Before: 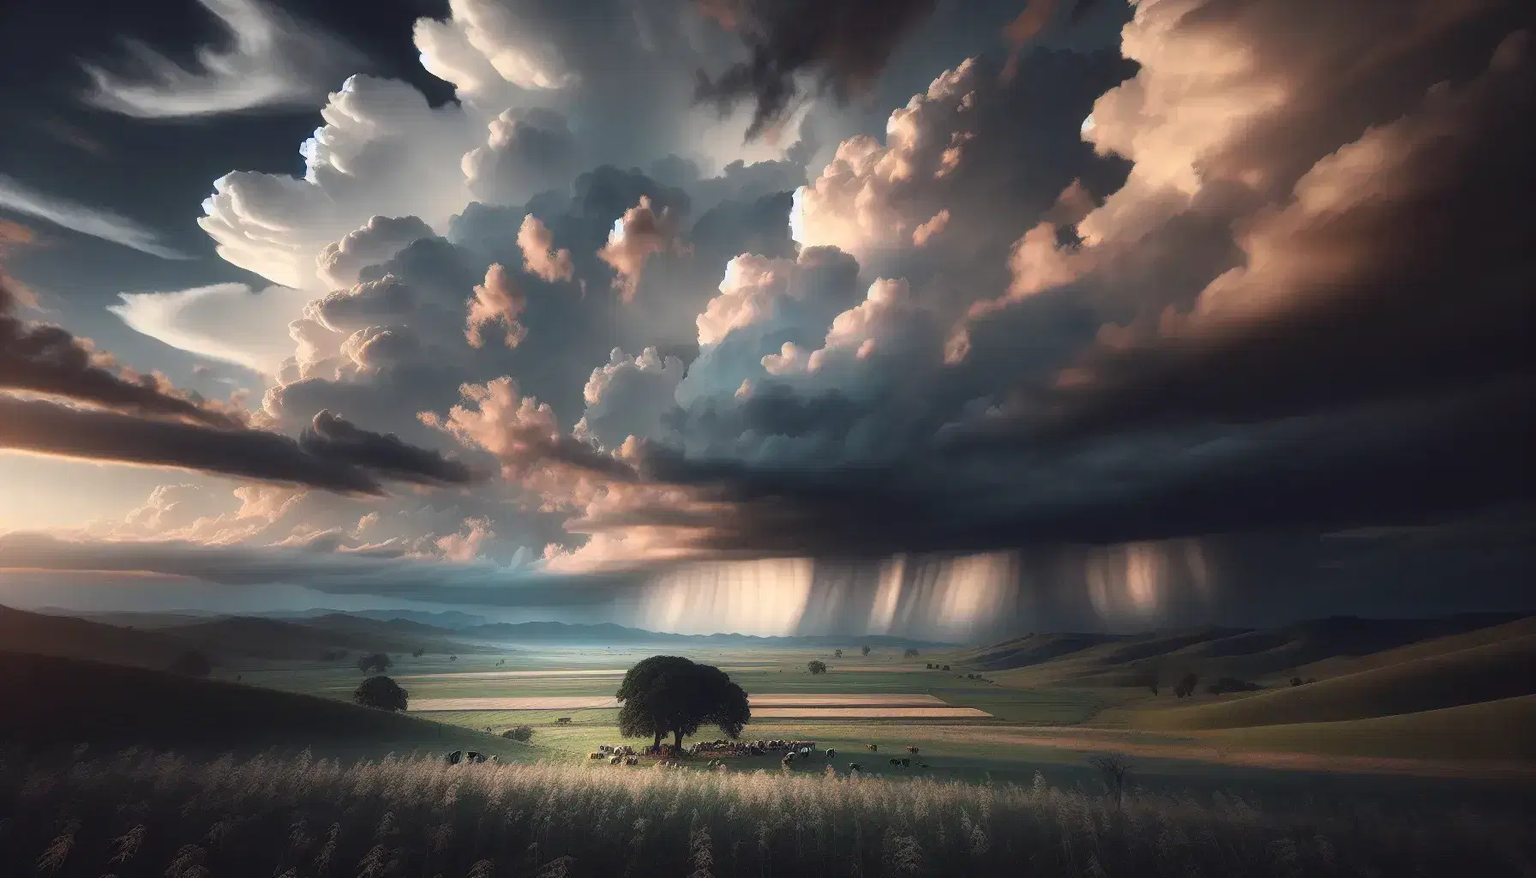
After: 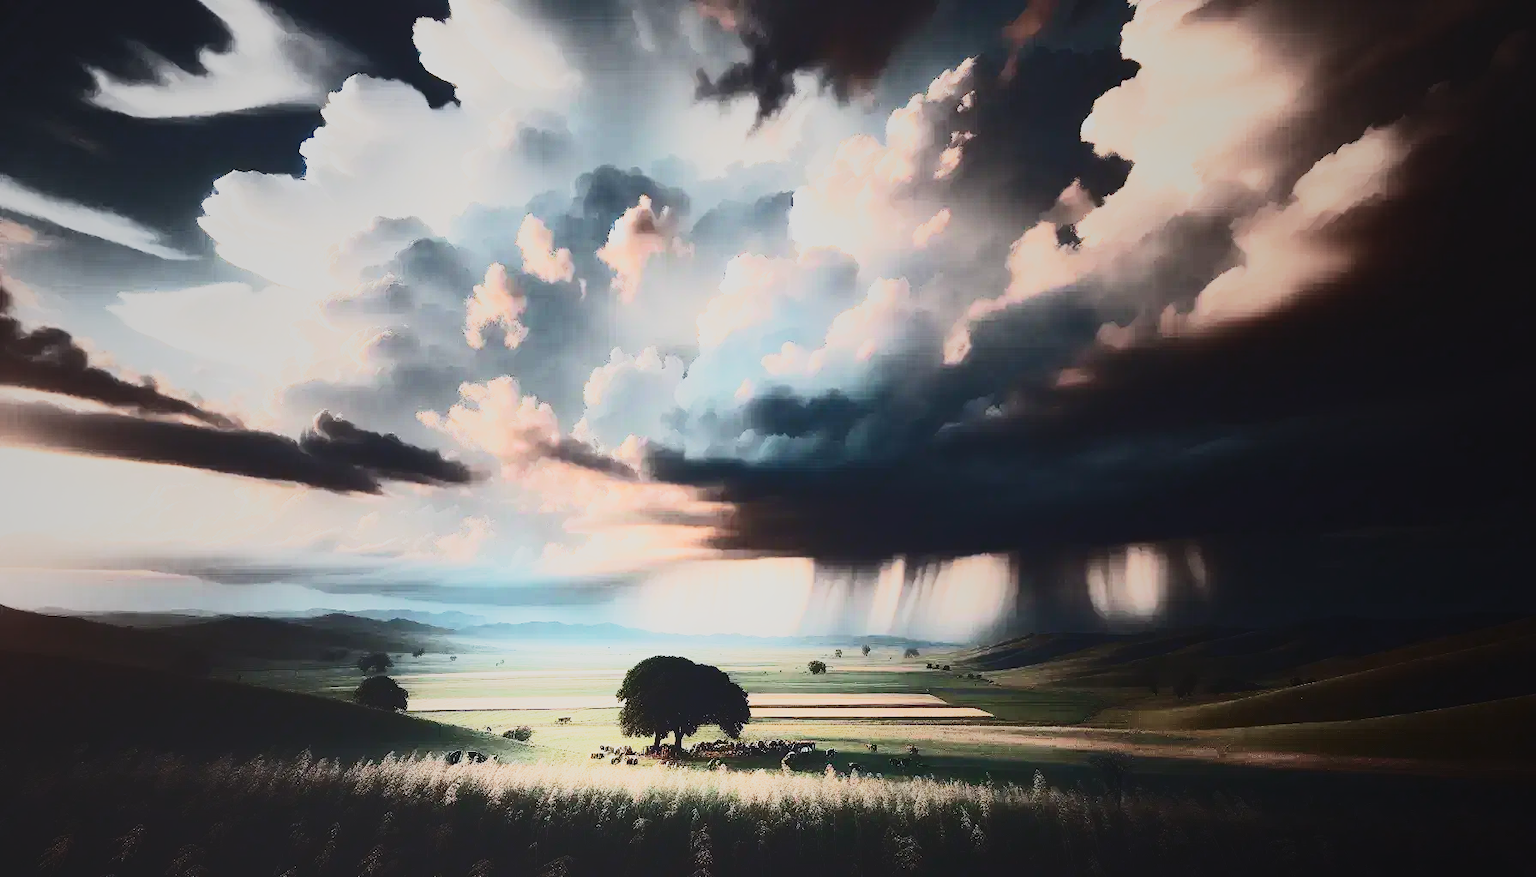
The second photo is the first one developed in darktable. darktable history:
base curve: curves: ch0 [(0, 0) (0.007, 0.004) (0.027, 0.03) (0.046, 0.07) (0.207, 0.54) (0.442, 0.872) (0.673, 0.972) (1, 1)], preserve colors none
tone equalizer: on, module defaults
local contrast: detail 70%
vignetting: fall-off start 18.21%, fall-off radius 137.95%, brightness -0.207, center (-0.078, 0.066), width/height ratio 0.62, shape 0.59
contrast brightness saturation: contrast 0.5, saturation -0.1
